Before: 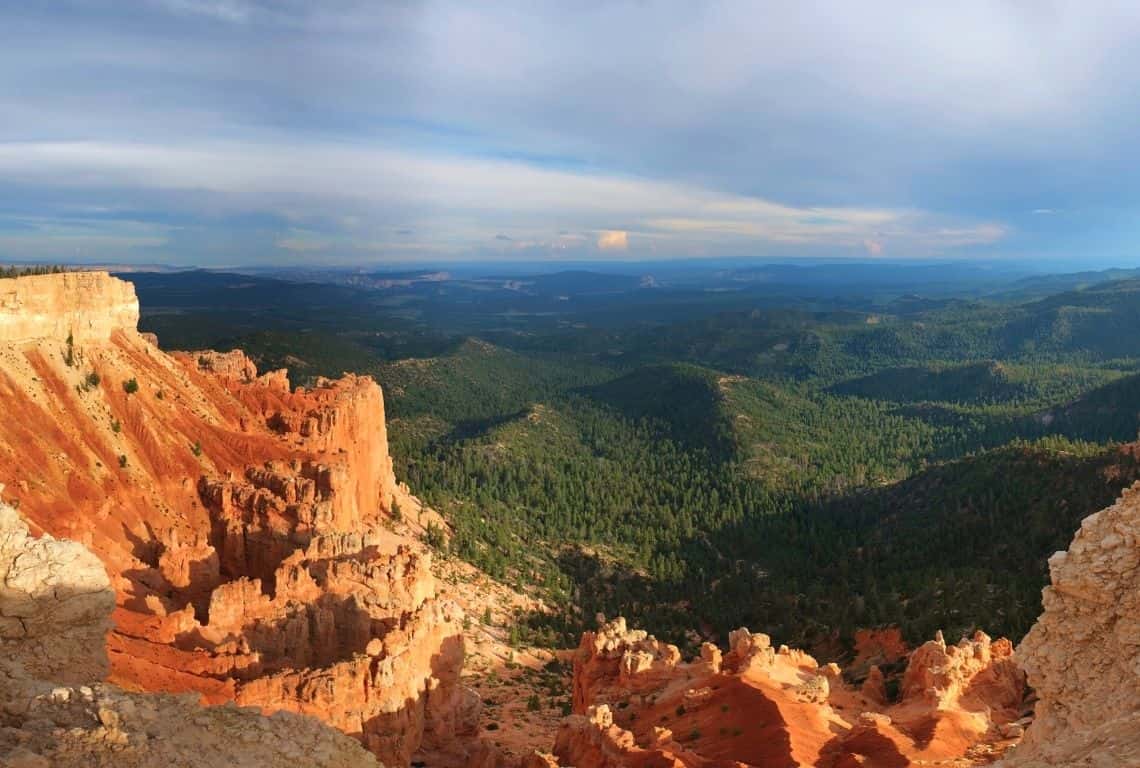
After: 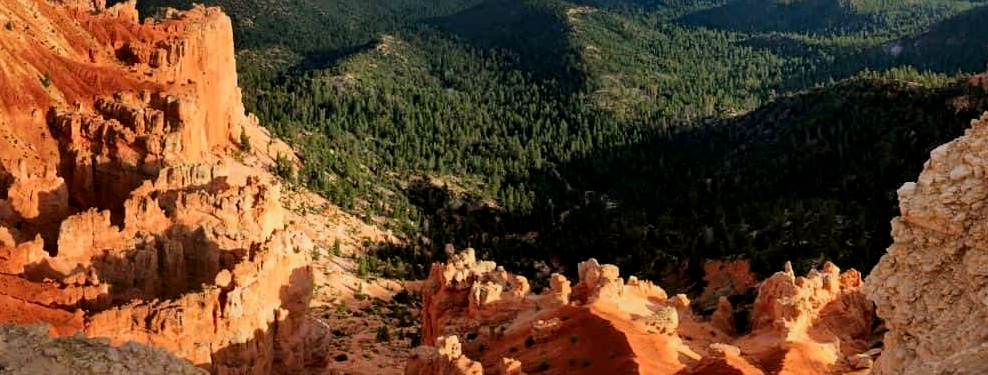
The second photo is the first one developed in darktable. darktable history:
local contrast: mode bilateral grid, contrast 20, coarseness 50, detail 141%, midtone range 0.2
white balance: red 0.984, blue 1.059
crop and rotate: left 13.306%, top 48.129%, bottom 2.928%
contrast brightness saturation: contrast 0.15, brightness -0.01, saturation 0.1
filmic rgb: threshold 3 EV, hardness 4.17, latitude 50%, contrast 1.1, preserve chrominance max RGB, color science v6 (2022), contrast in shadows safe, contrast in highlights safe, enable highlight reconstruction true
